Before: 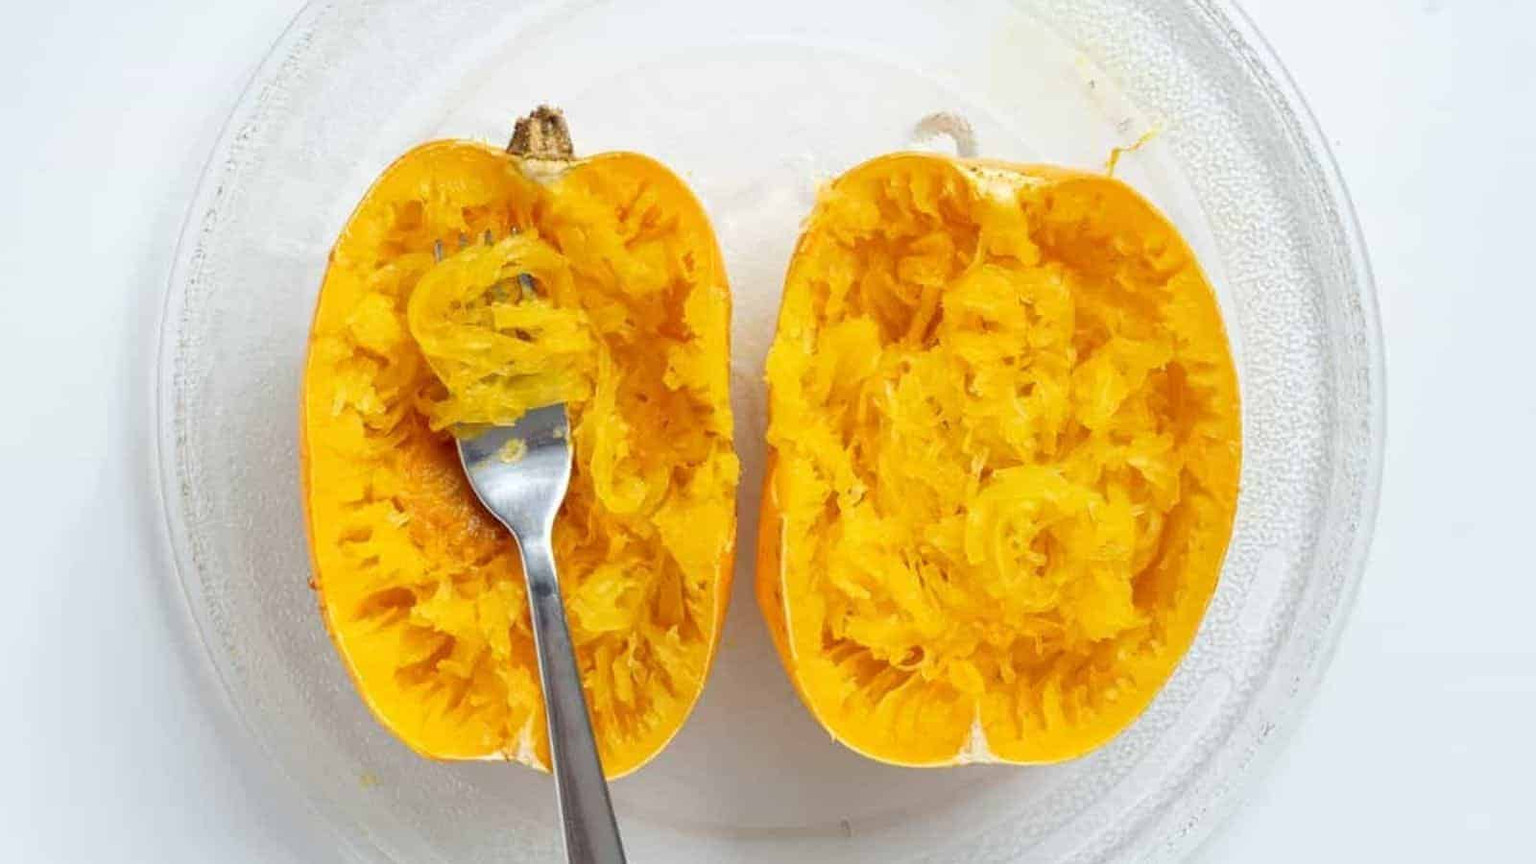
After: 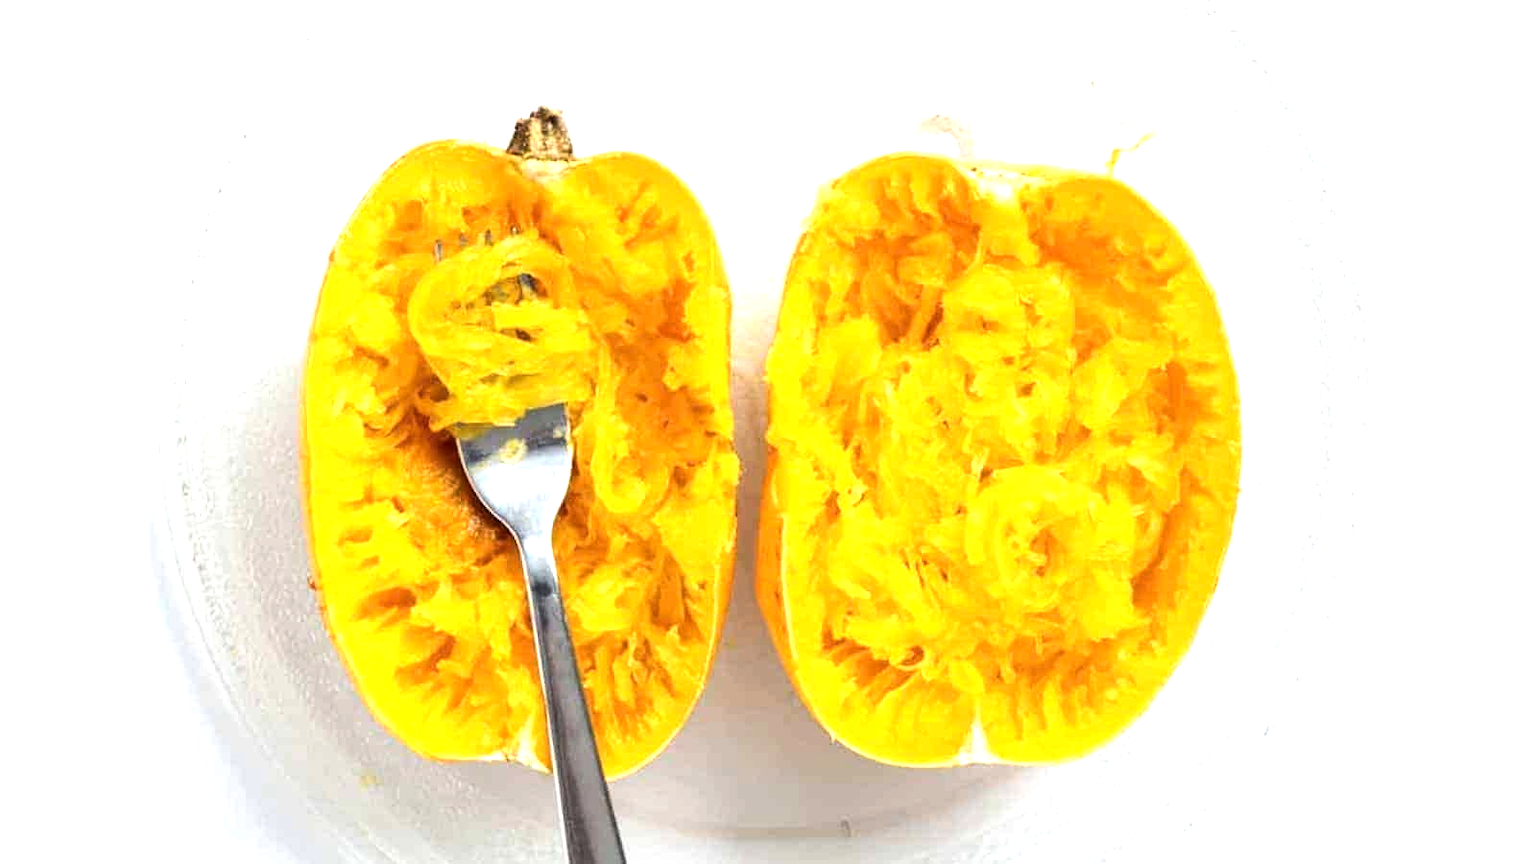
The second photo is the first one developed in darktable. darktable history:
tone equalizer: -8 EV -1.12 EV, -7 EV -0.998 EV, -6 EV -0.844 EV, -5 EV -0.595 EV, -3 EV 0.608 EV, -2 EV 0.84 EV, -1 EV 0.995 EV, +0 EV 1.07 EV, edges refinement/feathering 500, mask exposure compensation -1.57 EV, preserve details no
